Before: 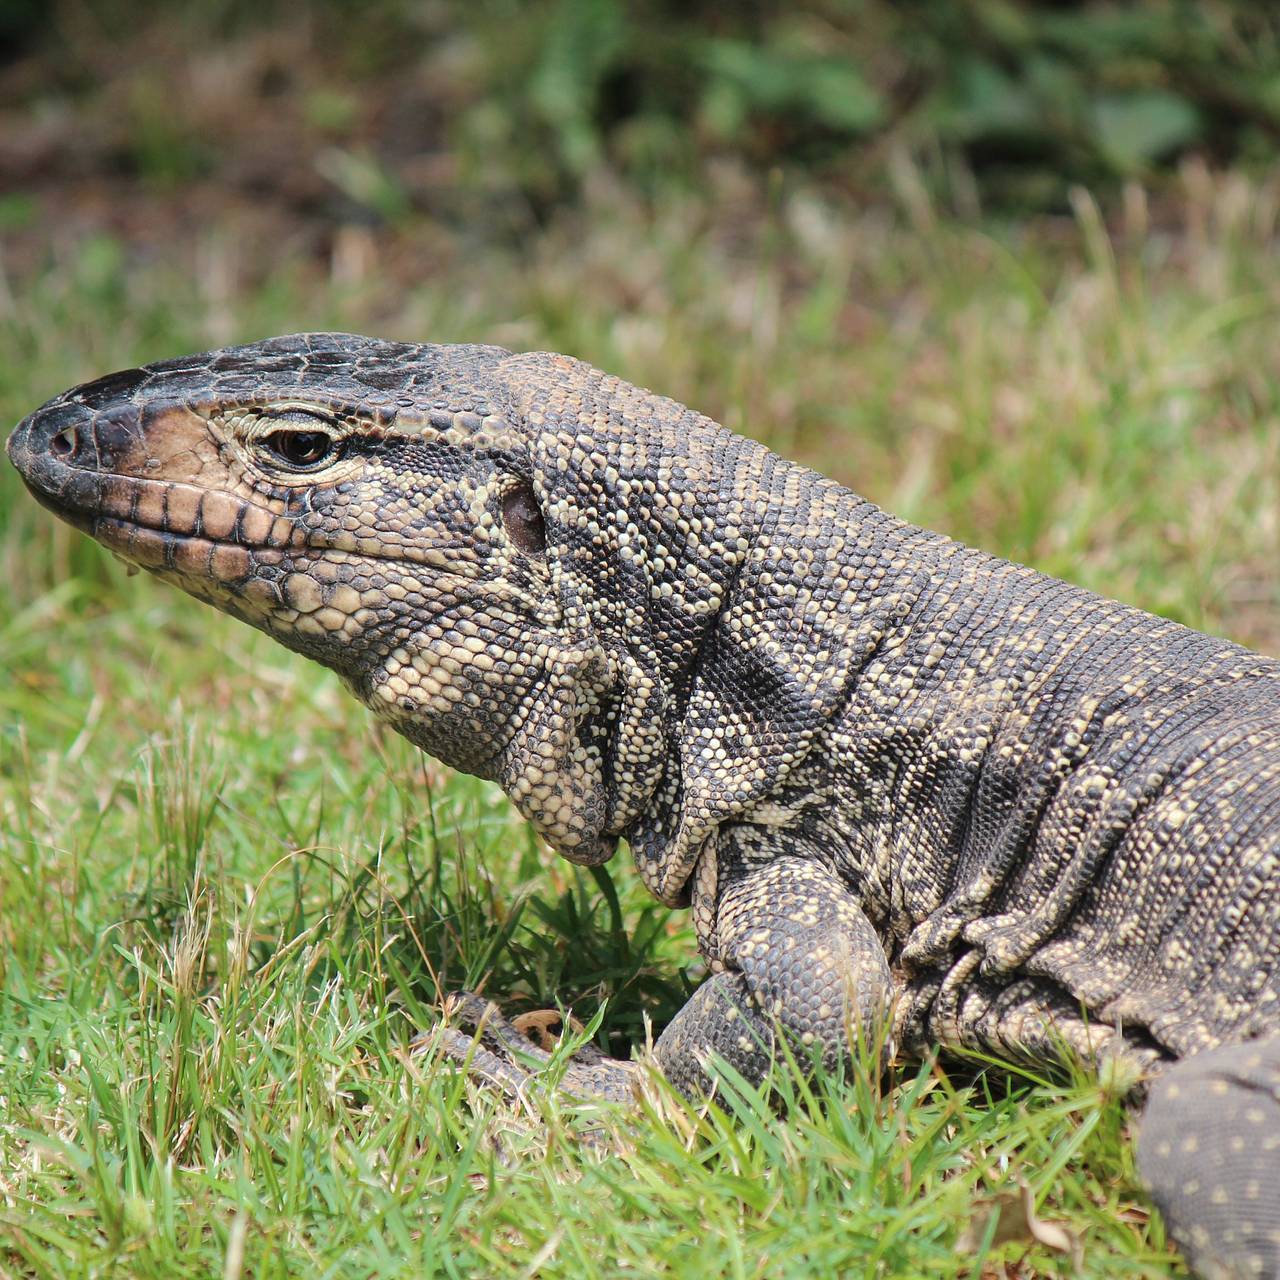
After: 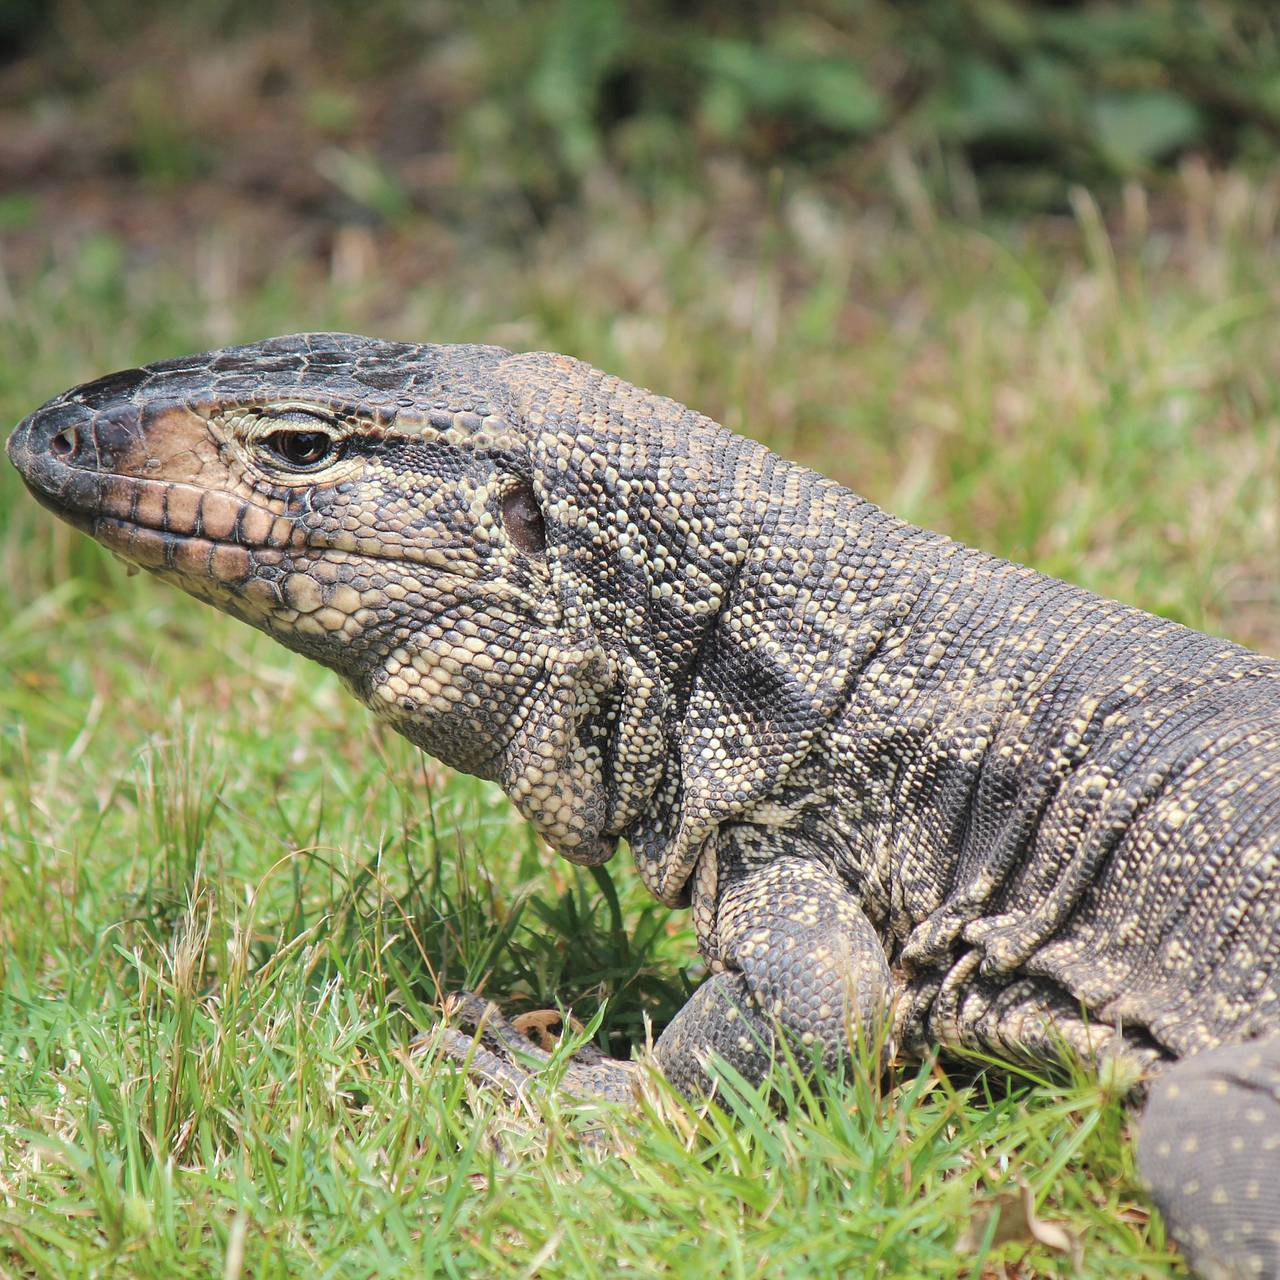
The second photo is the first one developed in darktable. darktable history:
tone curve: curves: ch0 [(0, 0) (0.641, 0.595) (1, 1)], color space Lab, independent channels, preserve colors none
contrast brightness saturation: brightness 0.143
